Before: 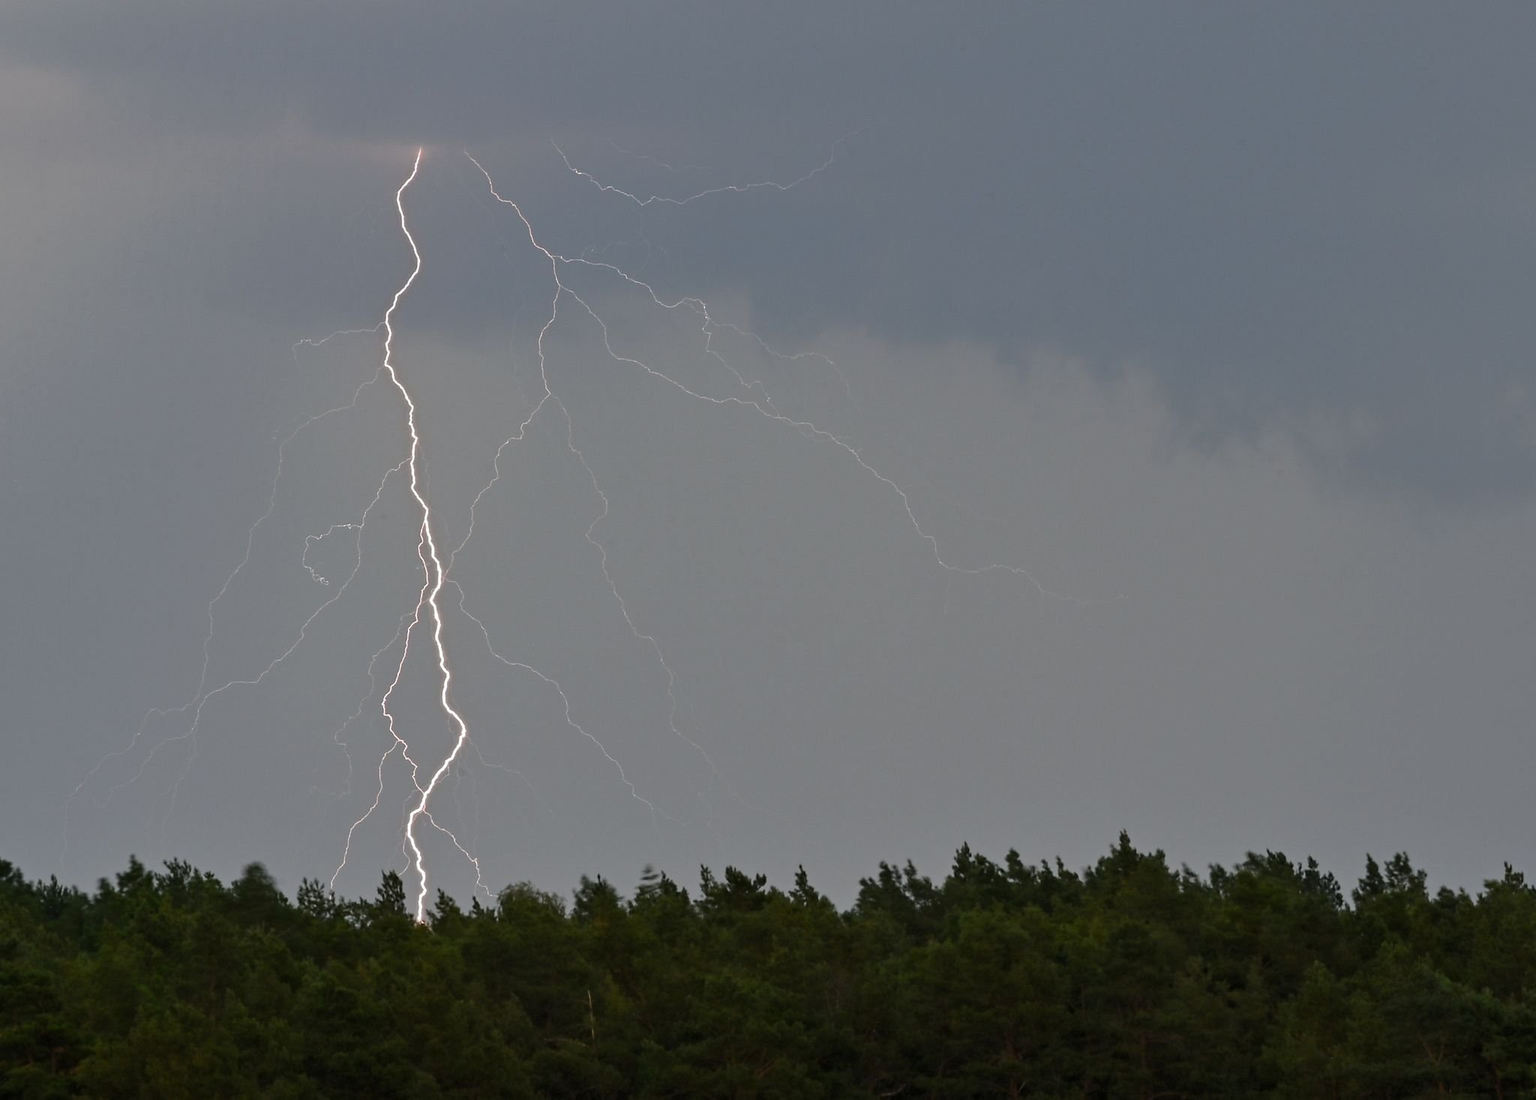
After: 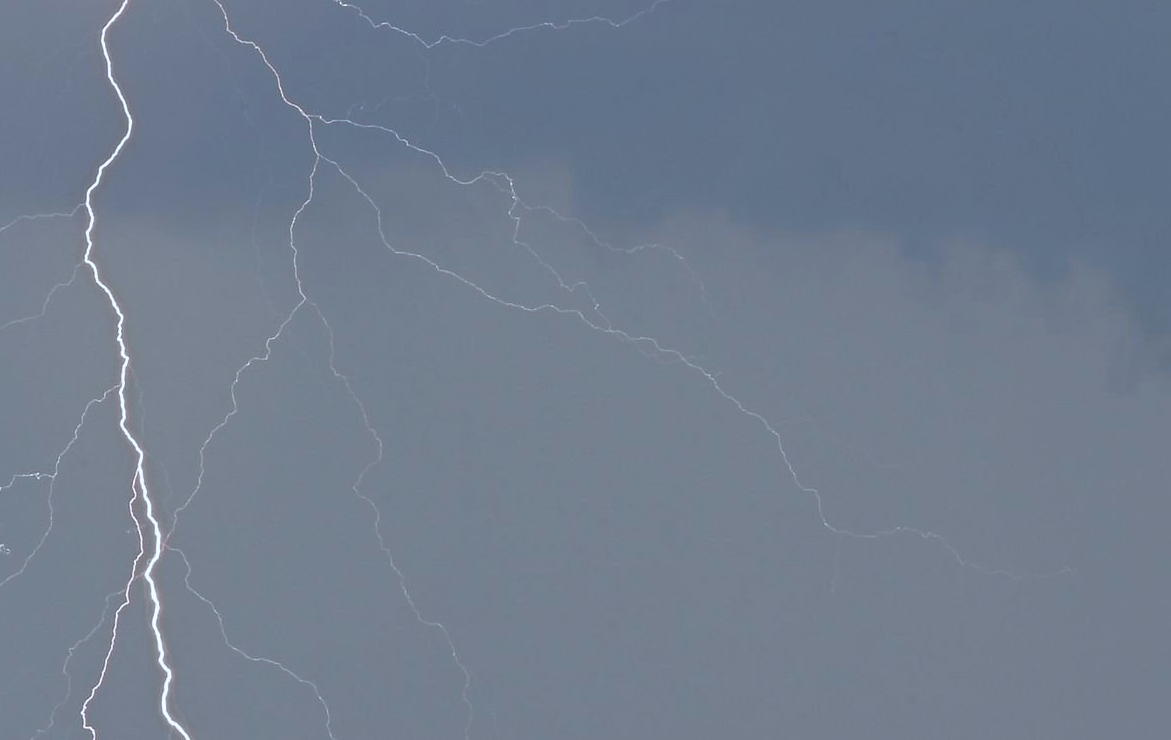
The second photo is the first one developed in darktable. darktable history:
color calibration: x 0.37, y 0.382, temperature 4313.32 K
crop: left 20.932%, top 15.471%, right 21.848%, bottom 34.081%
